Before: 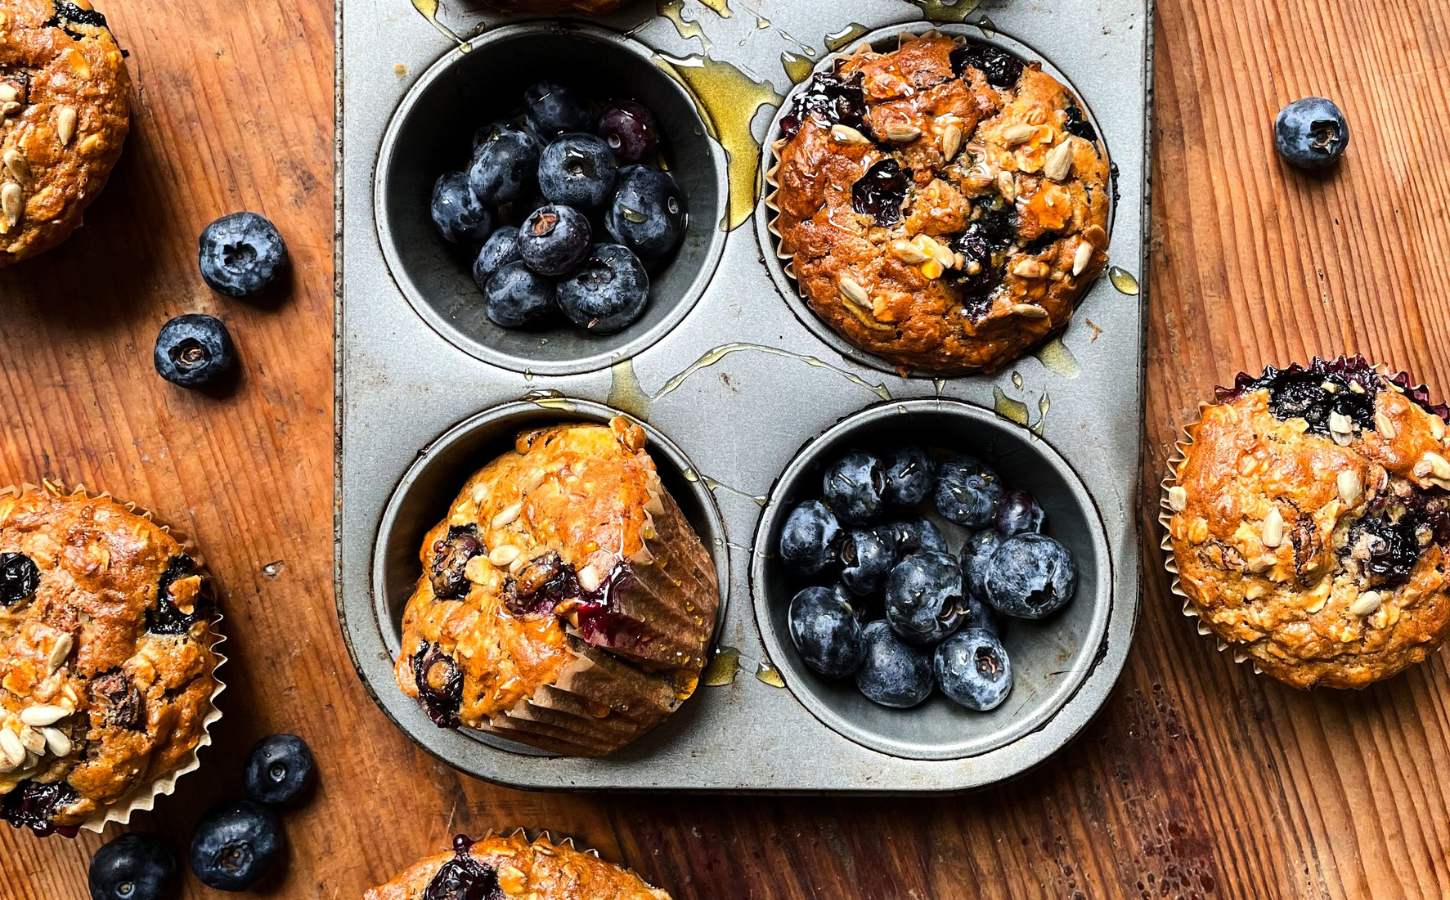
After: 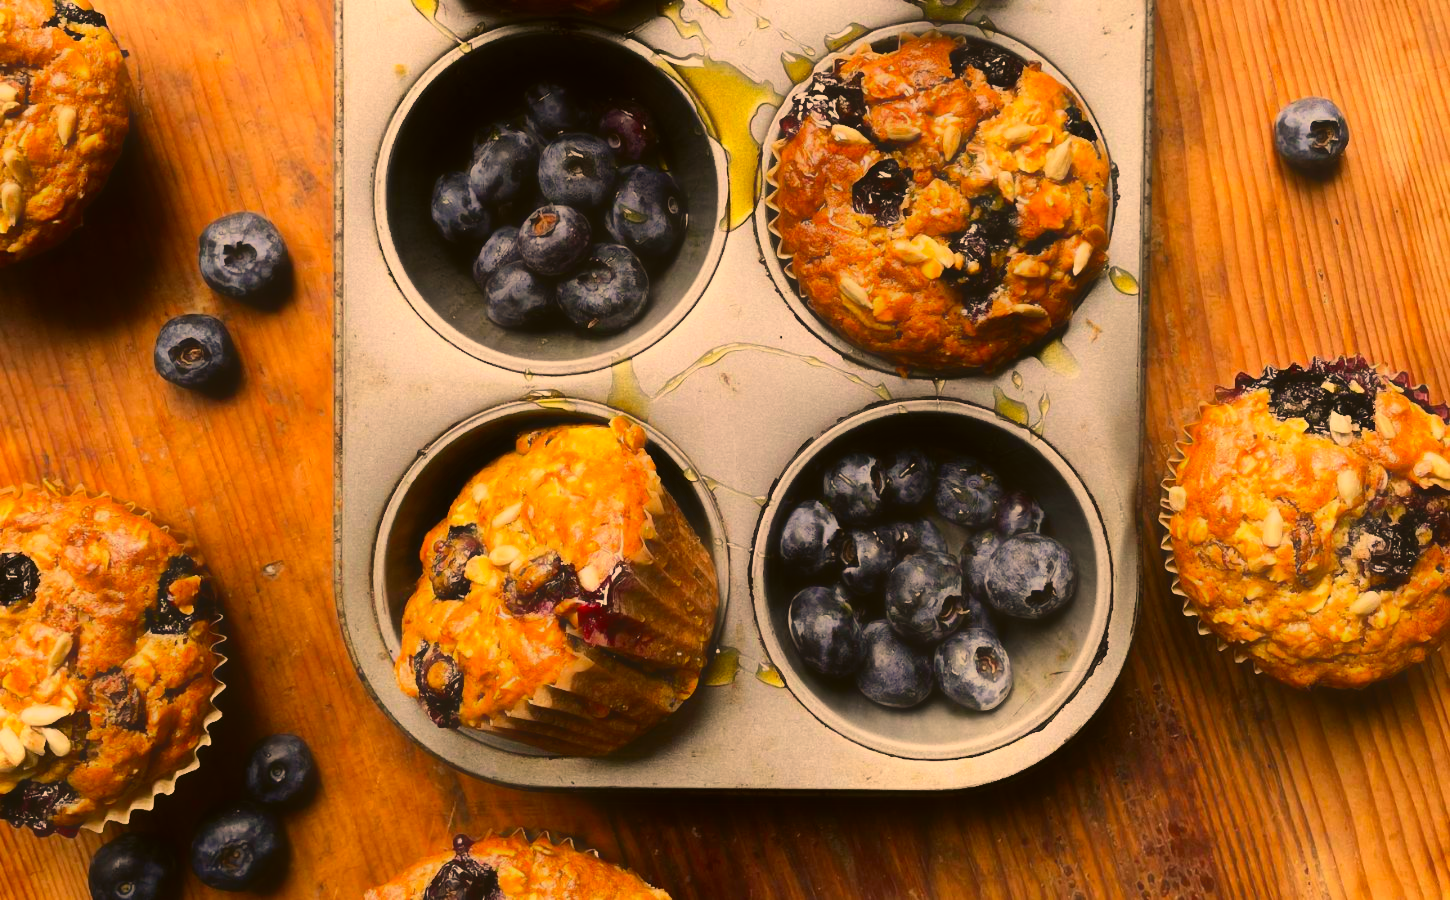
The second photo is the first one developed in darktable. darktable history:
color correction: highlights a* 18.08, highlights b* 35.07, shadows a* 0.965, shadows b* 5.84, saturation 1.03
contrast equalizer: y [[0.5, 0.542, 0.583, 0.625, 0.667, 0.708], [0.5 ×6], [0.5 ×6], [0 ×6], [0 ×6]], mix -0.988
